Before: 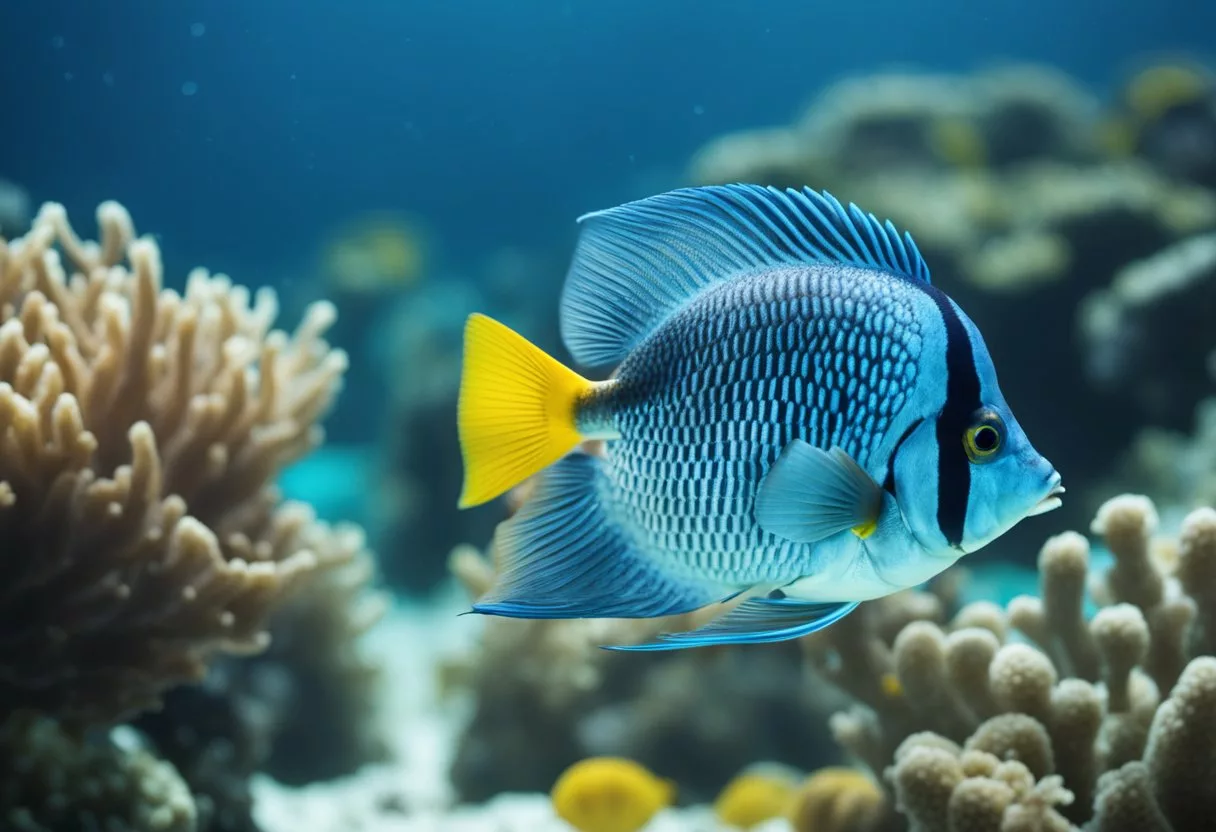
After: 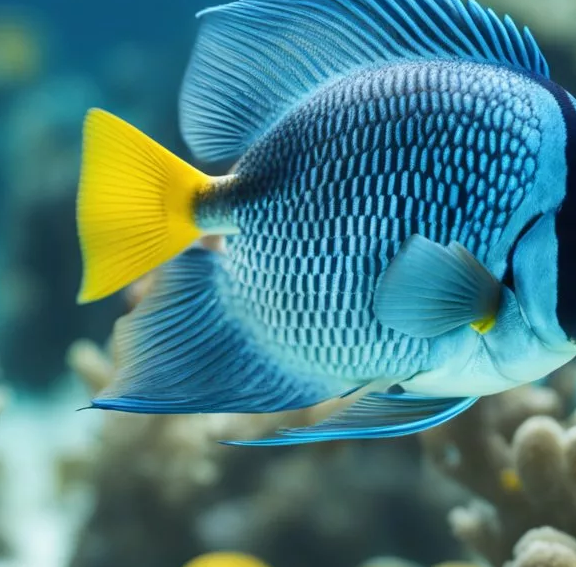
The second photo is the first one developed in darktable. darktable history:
crop: left 31.357%, top 24.668%, right 20.295%, bottom 6.417%
